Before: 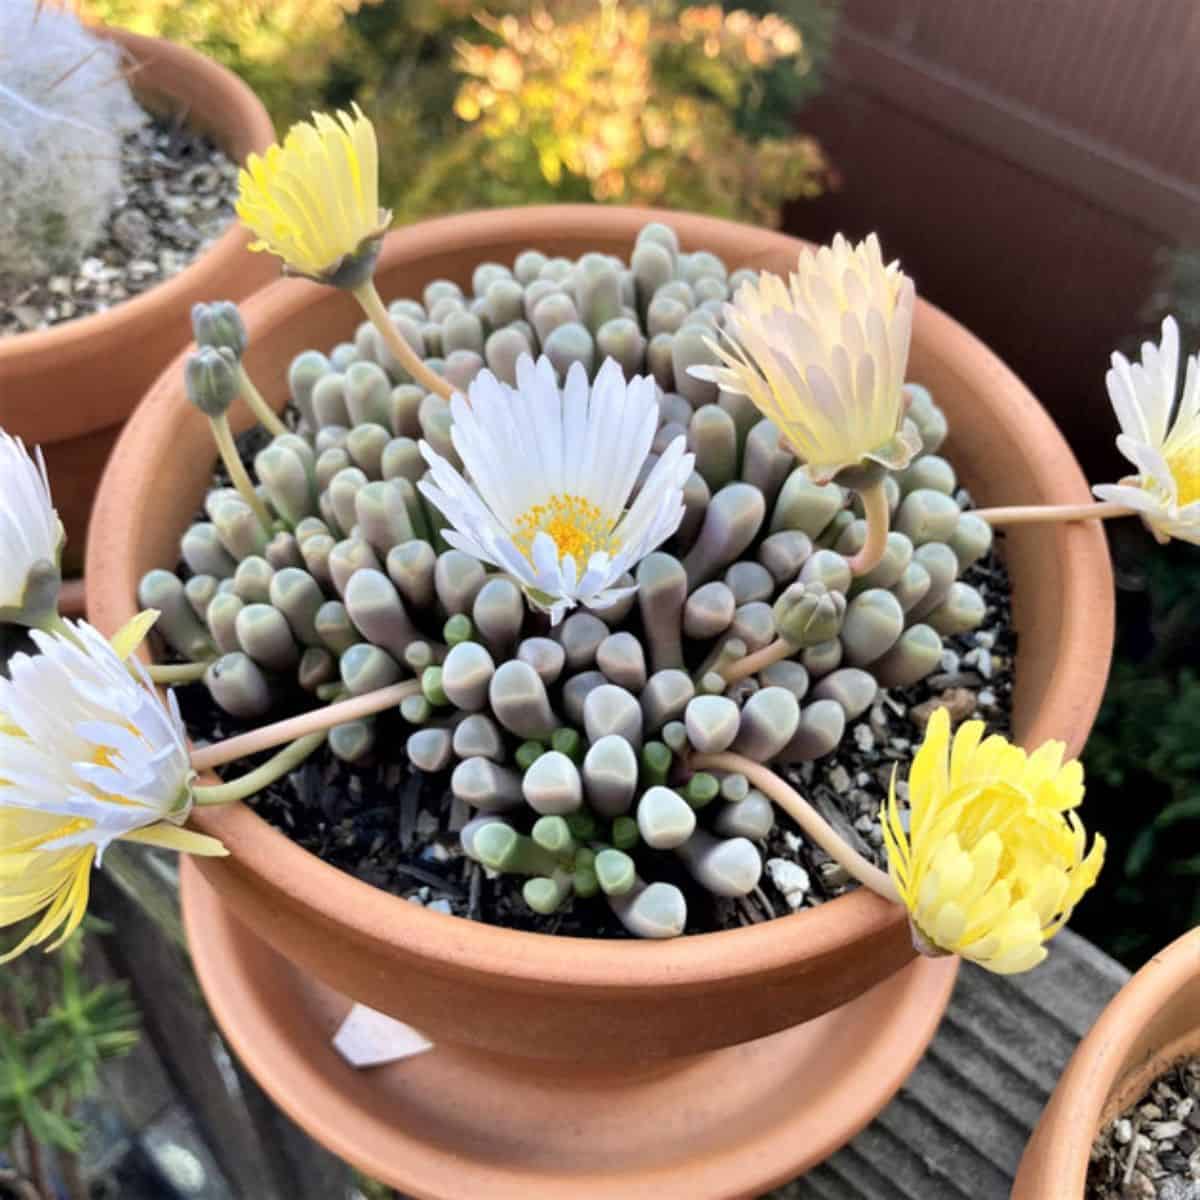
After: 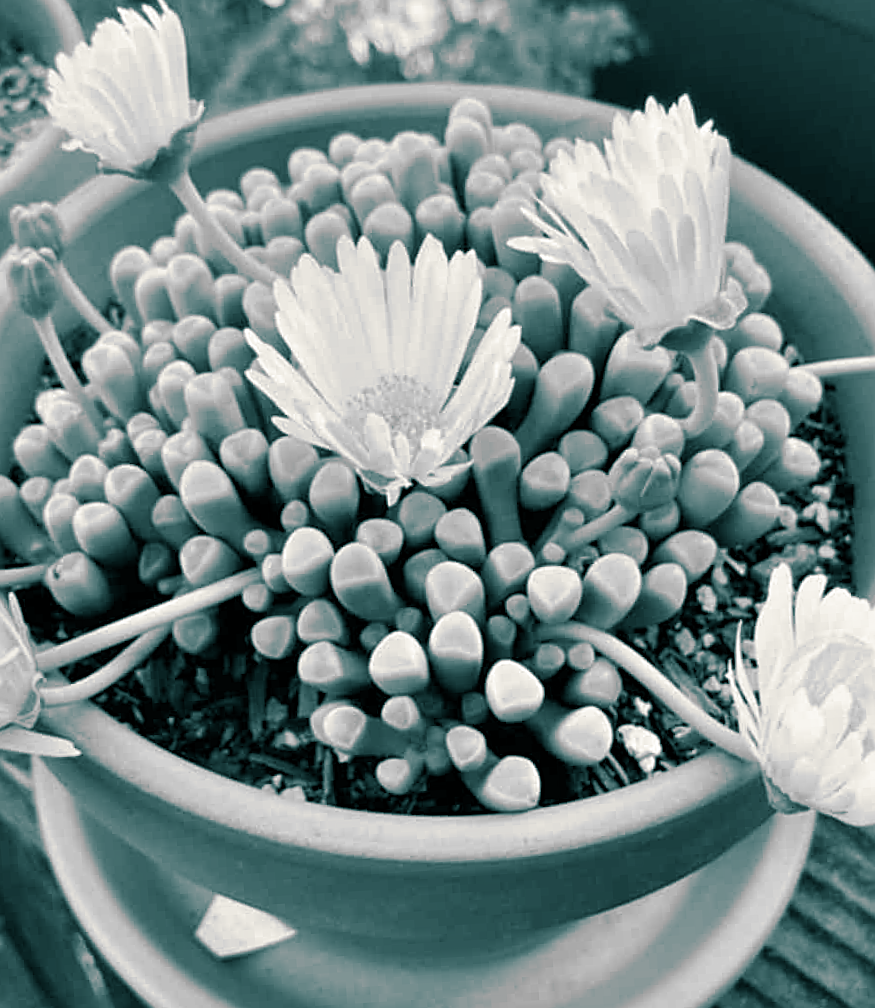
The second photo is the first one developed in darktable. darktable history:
monochrome: on, module defaults
split-toning: shadows › hue 186.43°, highlights › hue 49.29°, compress 30.29%
crop and rotate: left 13.15%, top 5.251%, right 12.609%
sharpen: on, module defaults
rotate and perspective: rotation -3.52°, crop left 0.036, crop right 0.964, crop top 0.081, crop bottom 0.919
